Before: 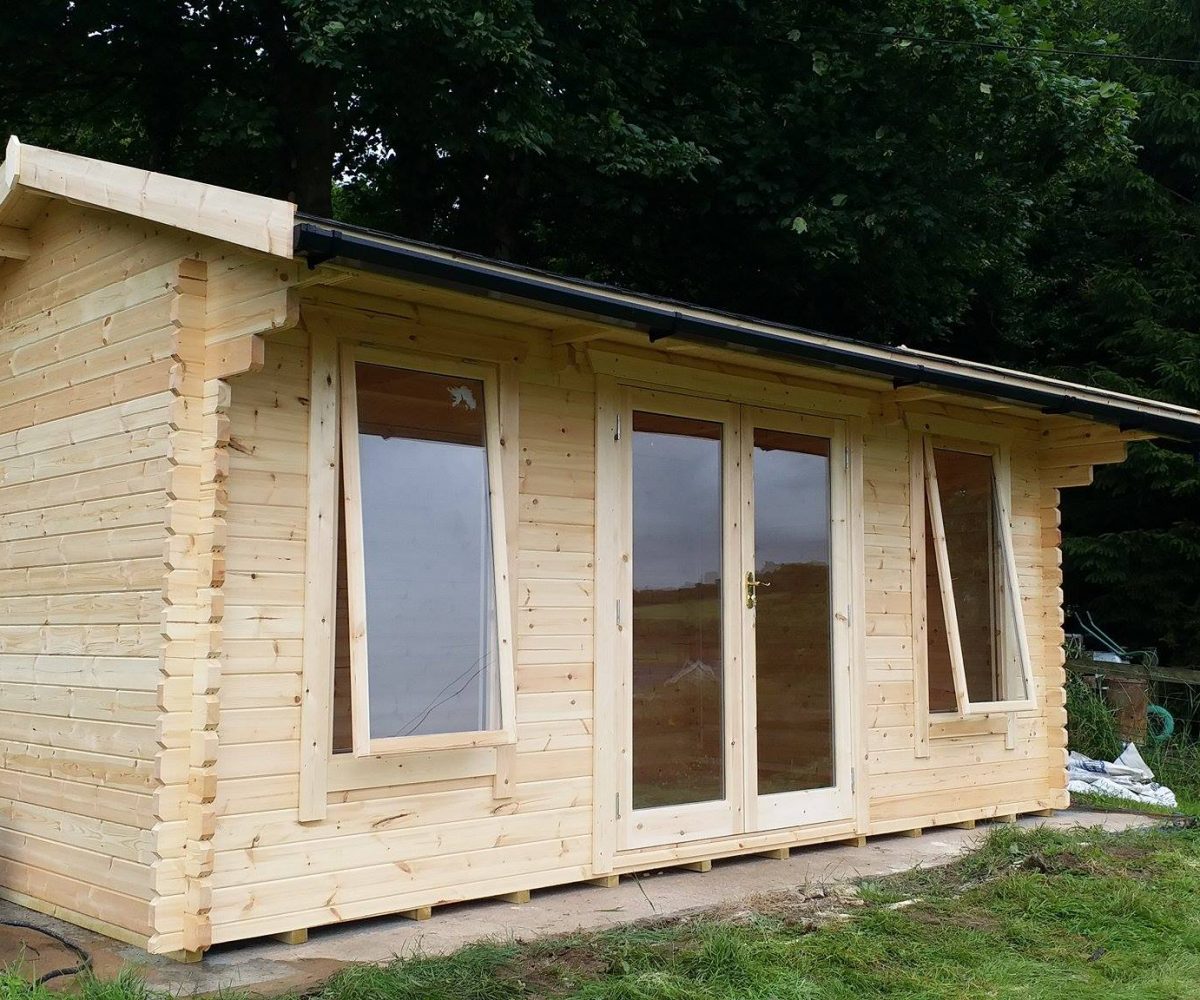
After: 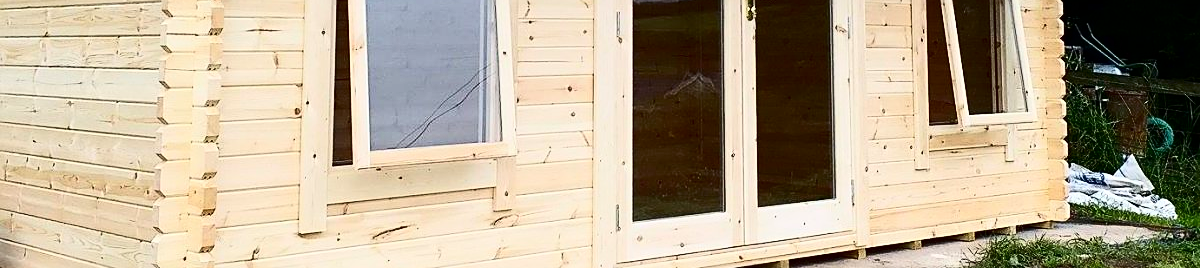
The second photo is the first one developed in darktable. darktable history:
crop and rotate: top 58.853%, bottom 14.257%
sharpen: on, module defaults
contrast brightness saturation: contrast 0.339, brightness -0.079, saturation 0.169
